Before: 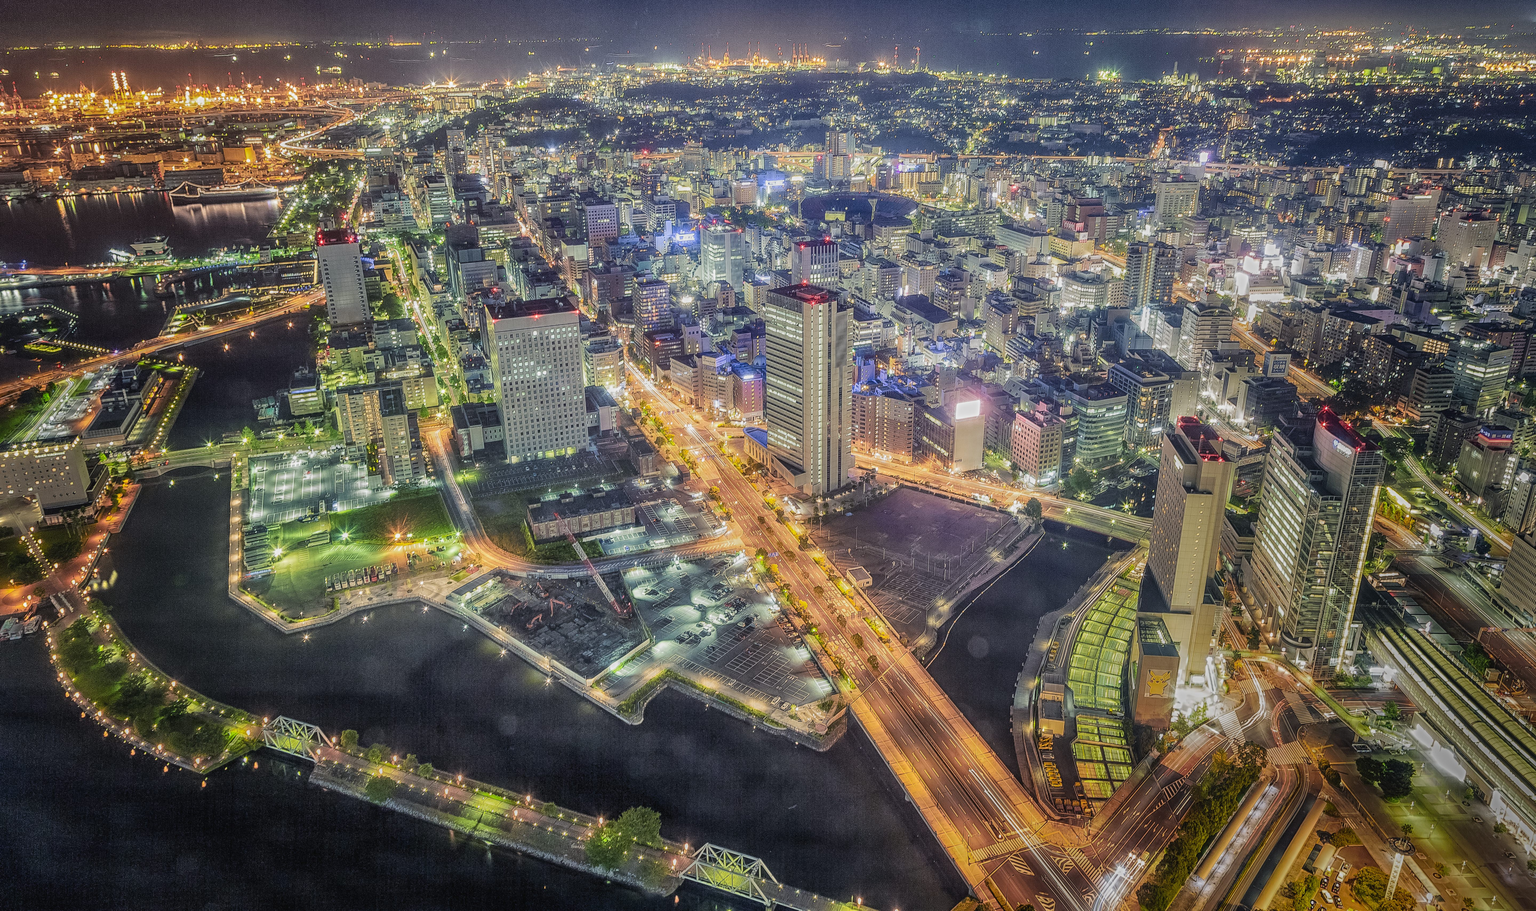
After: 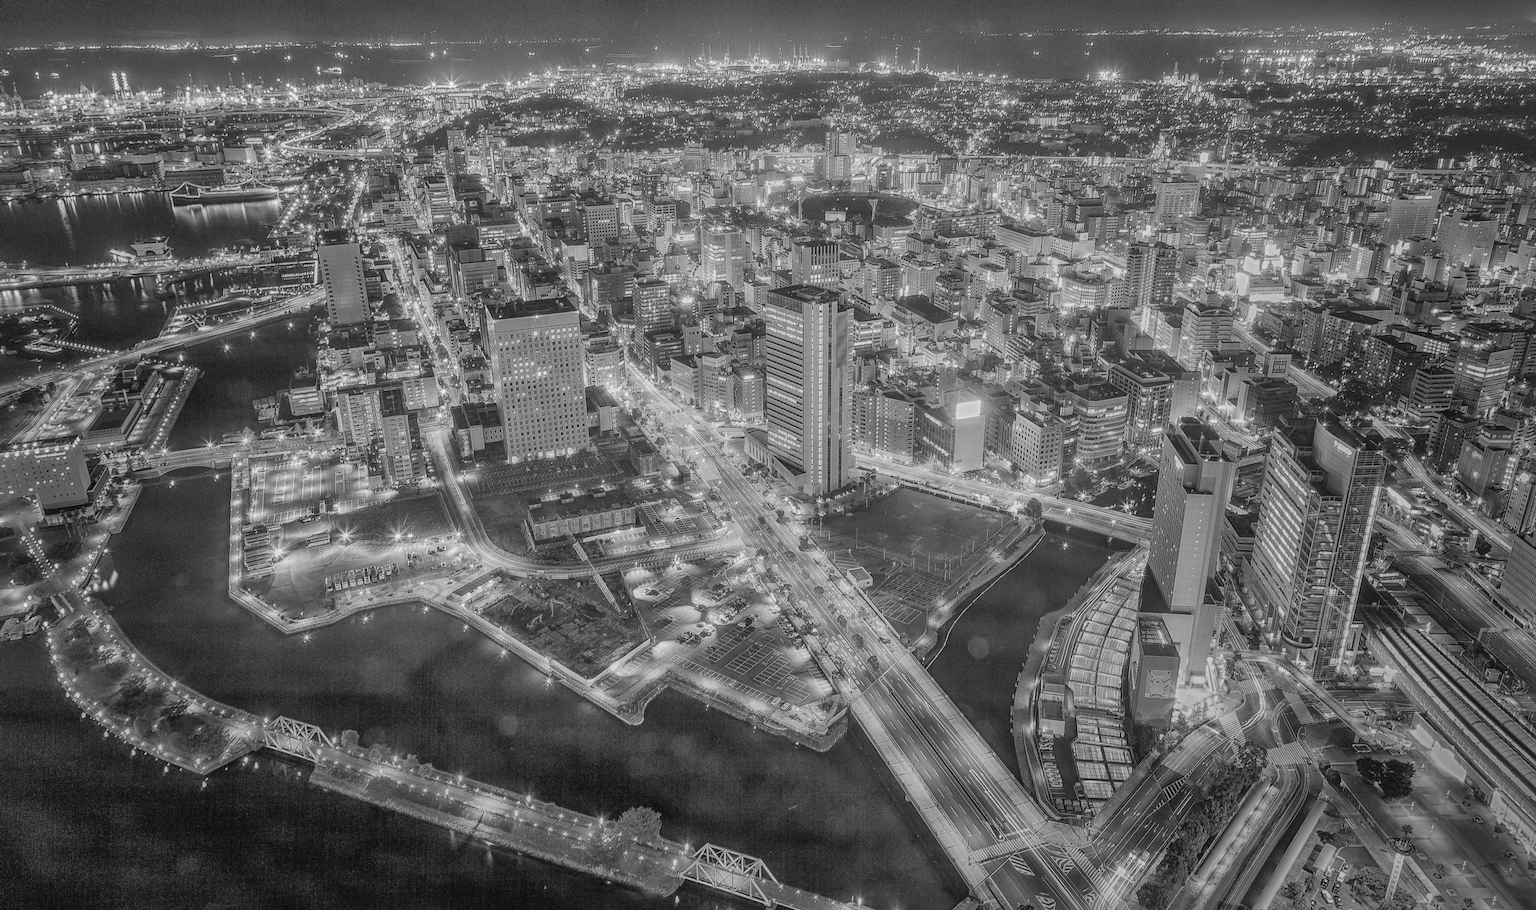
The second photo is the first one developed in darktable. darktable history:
shadows and highlights: on, module defaults
monochrome: a 32, b 64, size 2.3
